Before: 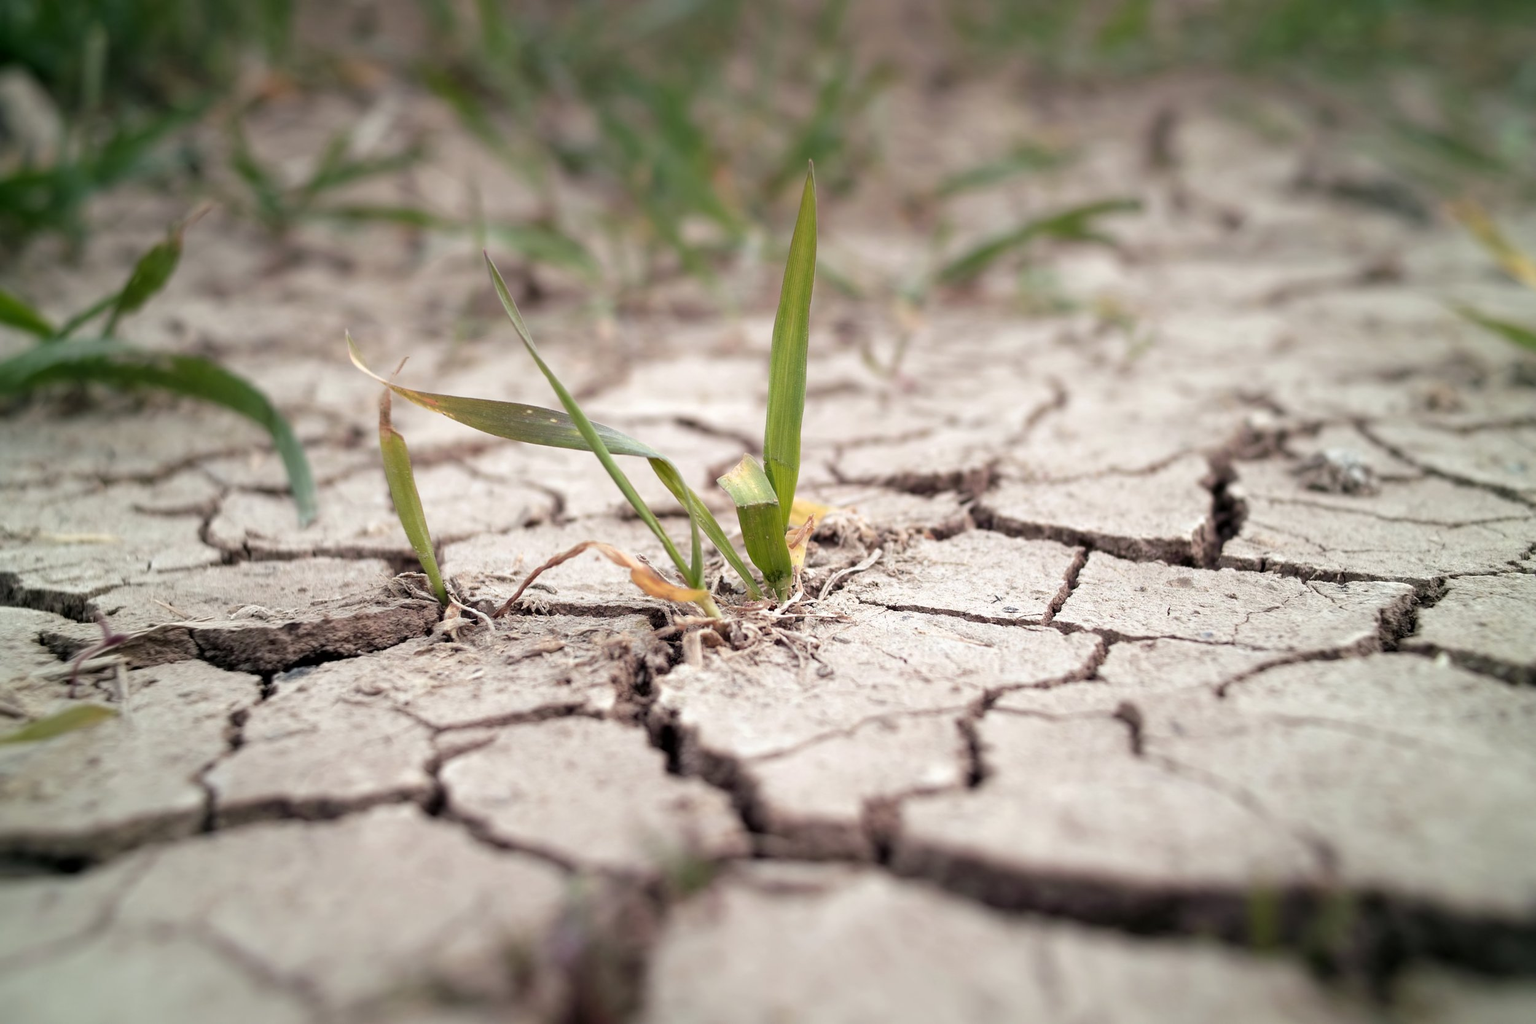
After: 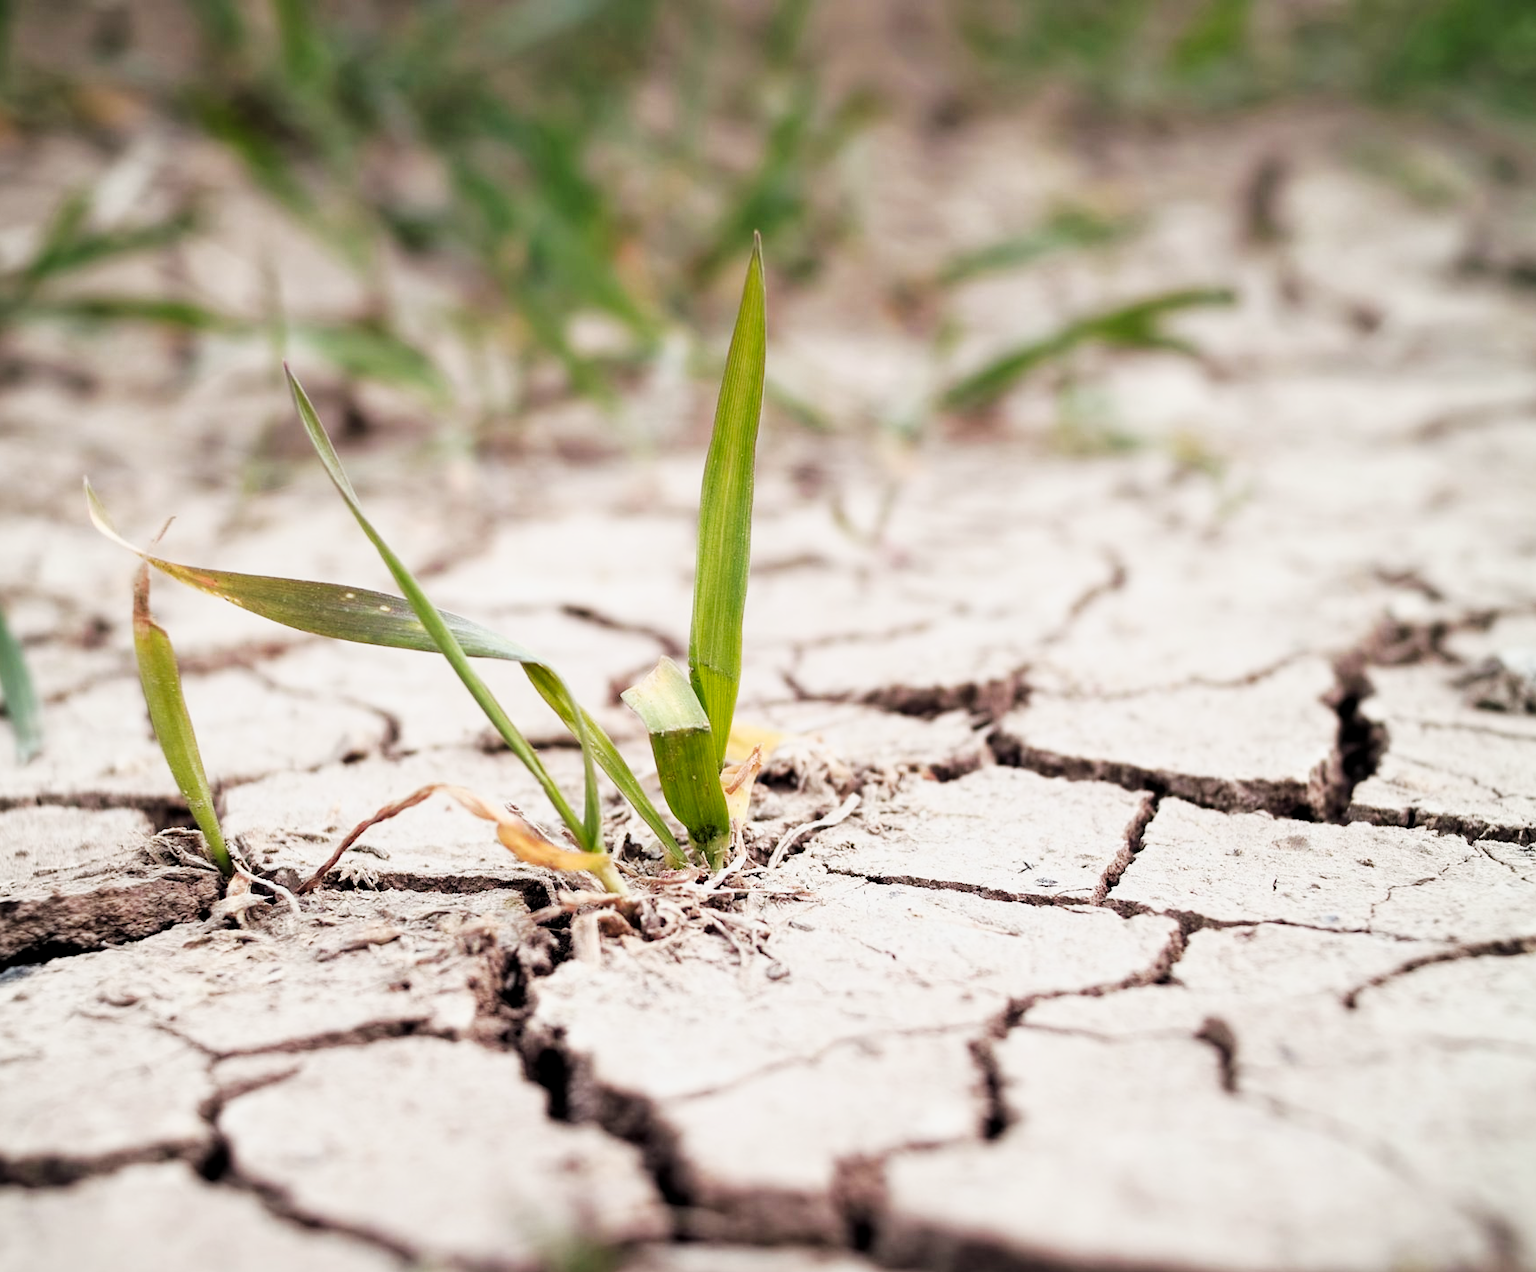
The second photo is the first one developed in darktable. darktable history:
tone curve: curves: ch0 [(0, 0.003) (0.044, 0.032) (0.12, 0.089) (0.197, 0.168) (0.281, 0.273) (0.468, 0.548) (0.588, 0.71) (0.701, 0.815) (0.86, 0.922) (1, 0.982)]; ch1 [(0, 0) (0.247, 0.215) (0.433, 0.382) (0.466, 0.426) (0.493, 0.481) (0.501, 0.5) (0.517, 0.524) (0.557, 0.582) (0.598, 0.651) (0.671, 0.735) (0.796, 0.85) (1, 1)]; ch2 [(0, 0) (0.249, 0.216) (0.357, 0.317) (0.448, 0.432) (0.478, 0.492) (0.498, 0.499) (0.517, 0.53) (0.537, 0.57) (0.569, 0.623) (0.61, 0.663) (0.706, 0.75) (0.808, 0.809) (0.991, 0.968)], preserve colors none
exposure: exposure 0.025 EV, compensate highlight preservation false
crop: left 18.733%, right 12.119%, bottom 14.048%
local contrast: highlights 103%, shadows 99%, detail 119%, midtone range 0.2
tone equalizer: -8 EV 0.001 EV, -7 EV -0.002 EV, -6 EV 0.004 EV, -5 EV -0.062 EV, -4 EV -0.112 EV, -3 EV -0.149 EV, -2 EV 0.246 EV, -1 EV 0.71 EV, +0 EV 0.478 EV, edges refinement/feathering 500, mask exposure compensation -1.57 EV, preserve details no
filmic rgb: black relative exposure -7.65 EV, white relative exposure 4.56 EV, hardness 3.61, color science v6 (2022)
